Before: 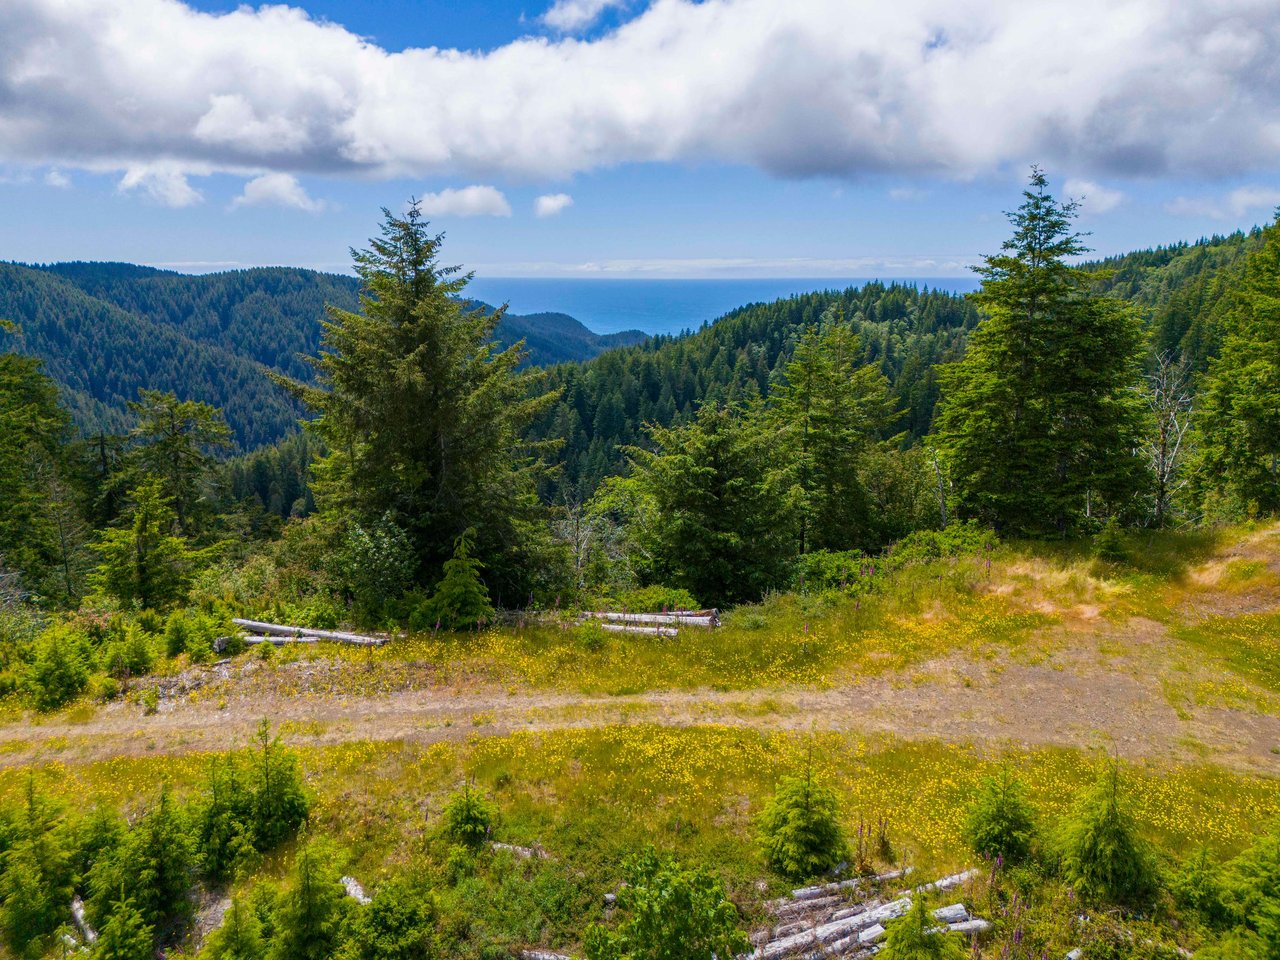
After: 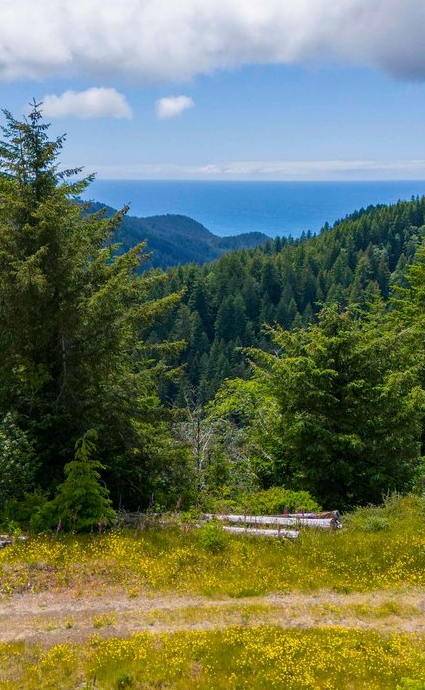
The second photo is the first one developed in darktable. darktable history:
crop and rotate: left 29.685%, top 10.293%, right 37.084%, bottom 17.784%
